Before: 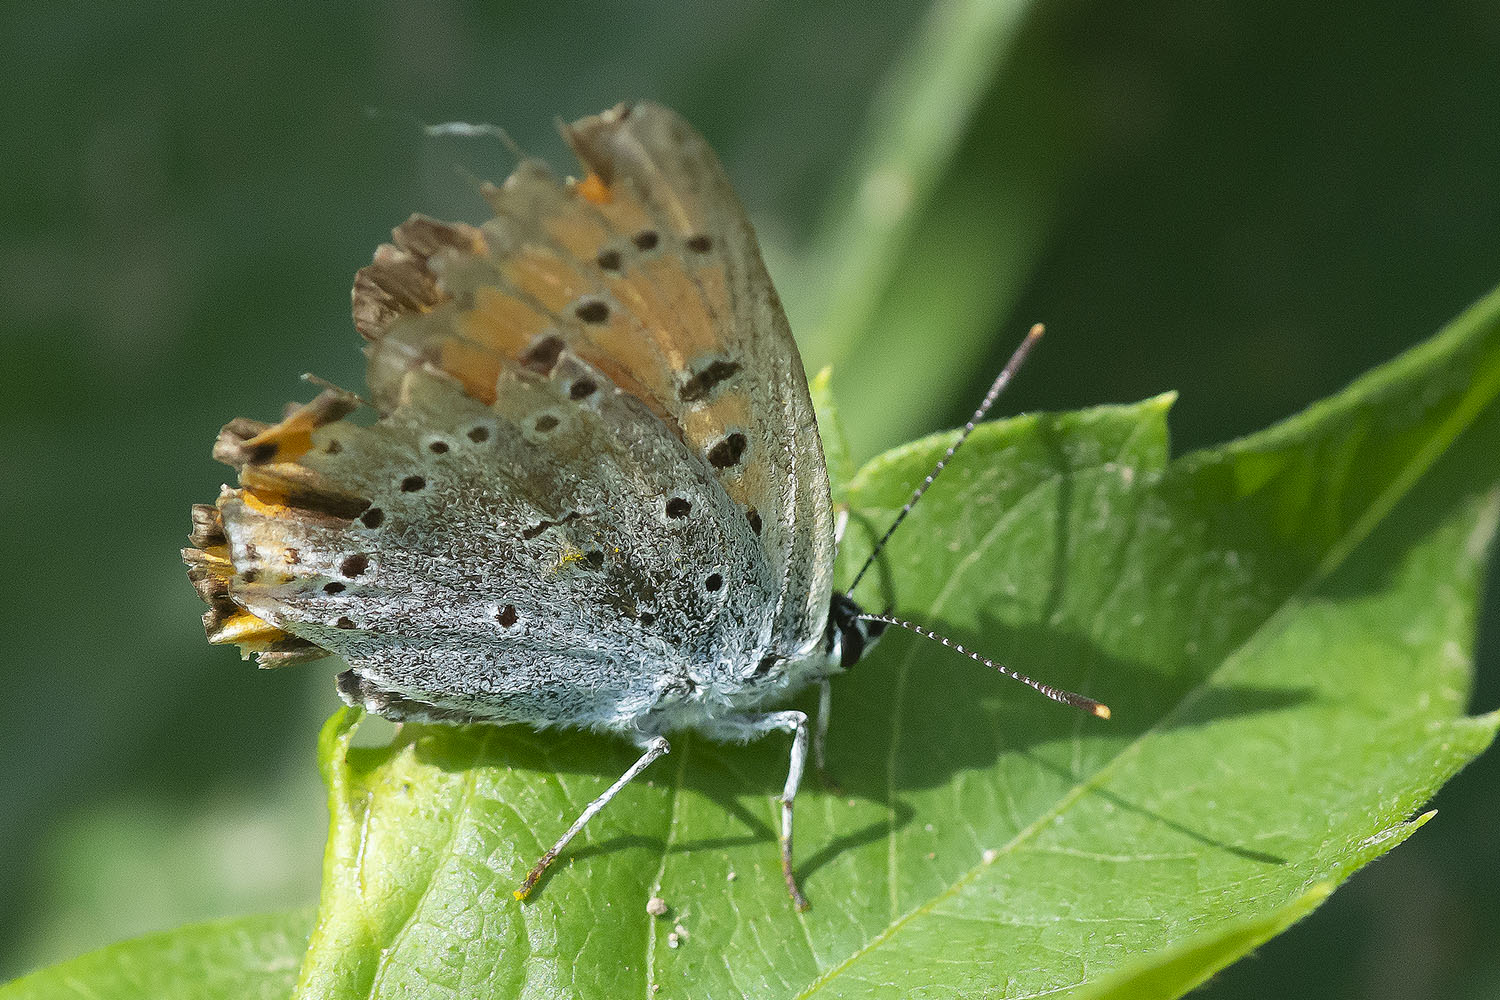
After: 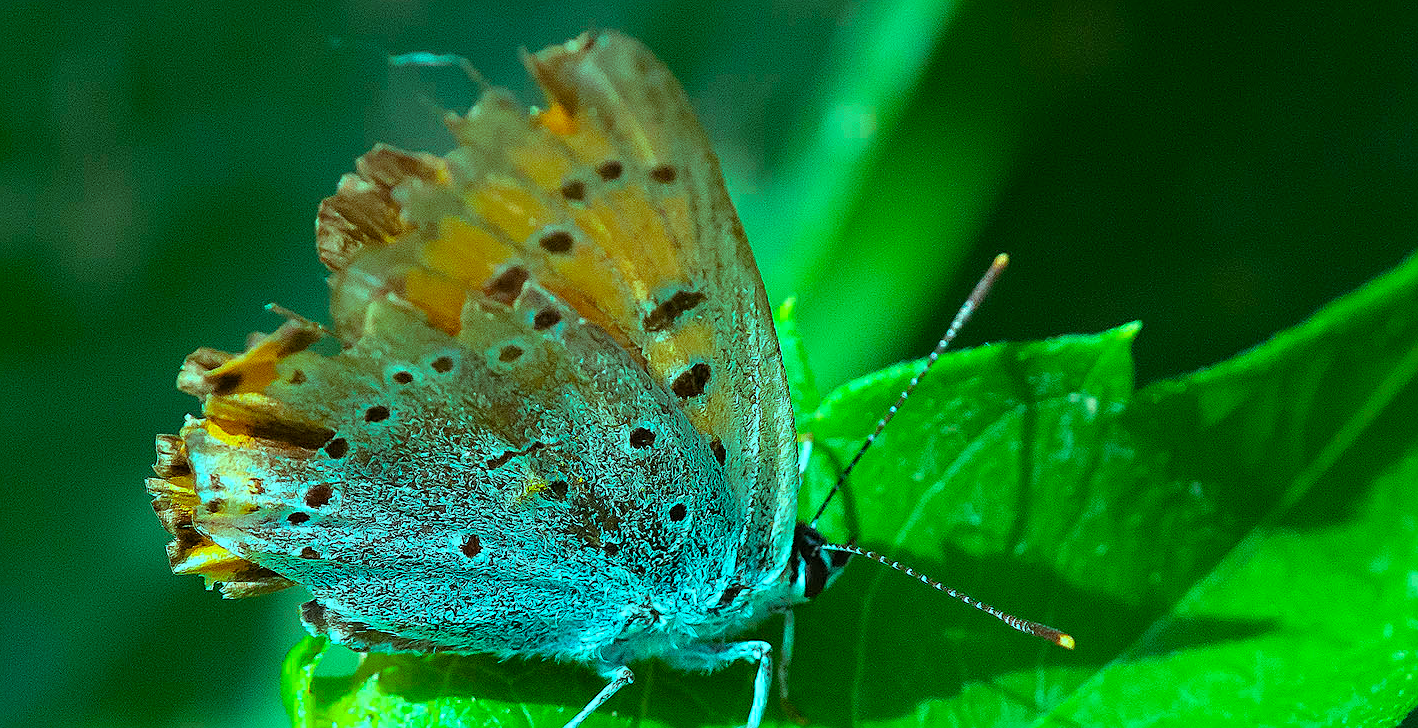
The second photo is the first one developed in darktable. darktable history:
color balance rgb: power › luminance -3.866%, power › hue 144.56°, highlights gain › chroma 7.416%, highlights gain › hue 186.25°, perceptual saturation grading › global saturation 36.247%, global vibrance 20%
exposure: exposure 0.208 EV, compensate exposure bias true, compensate highlight preservation false
crop: left 2.426%, top 7.046%, right 3.011%, bottom 20.135%
sharpen: on, module defaults
